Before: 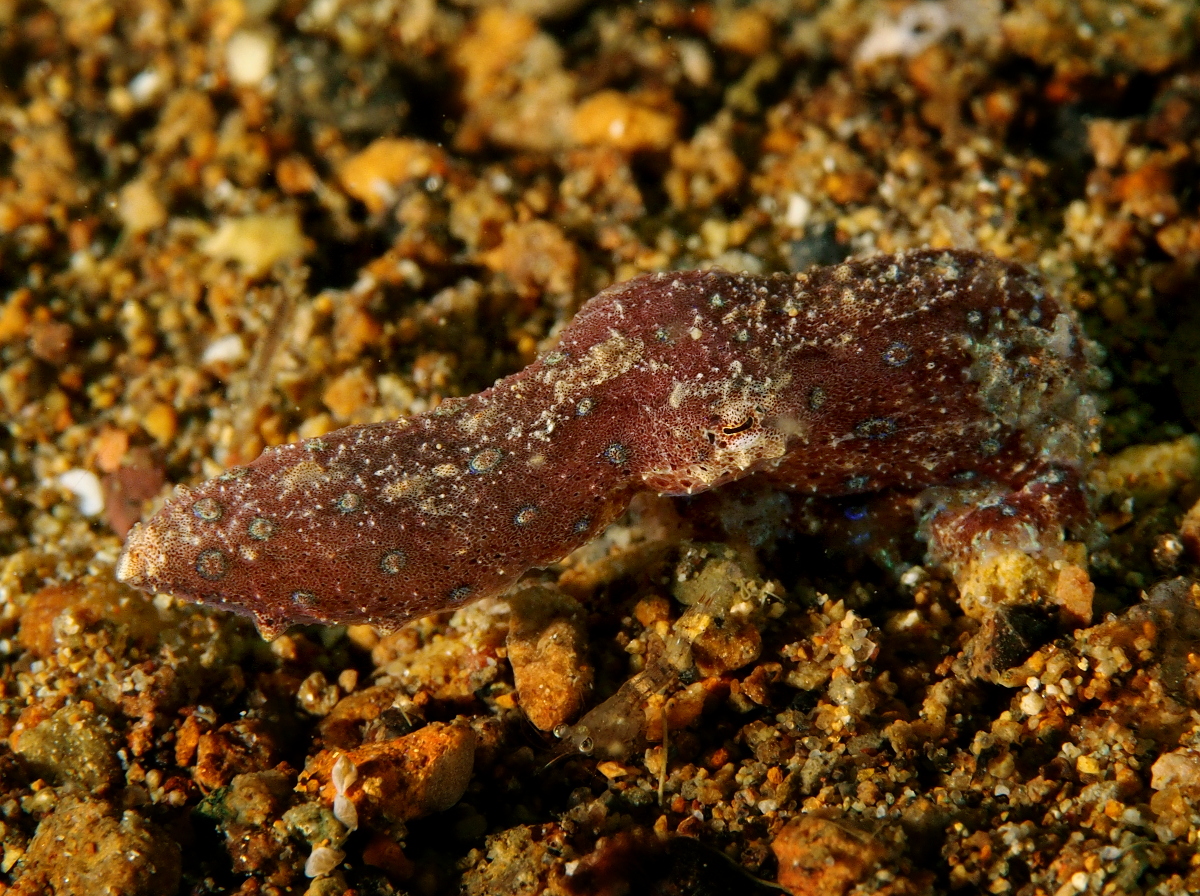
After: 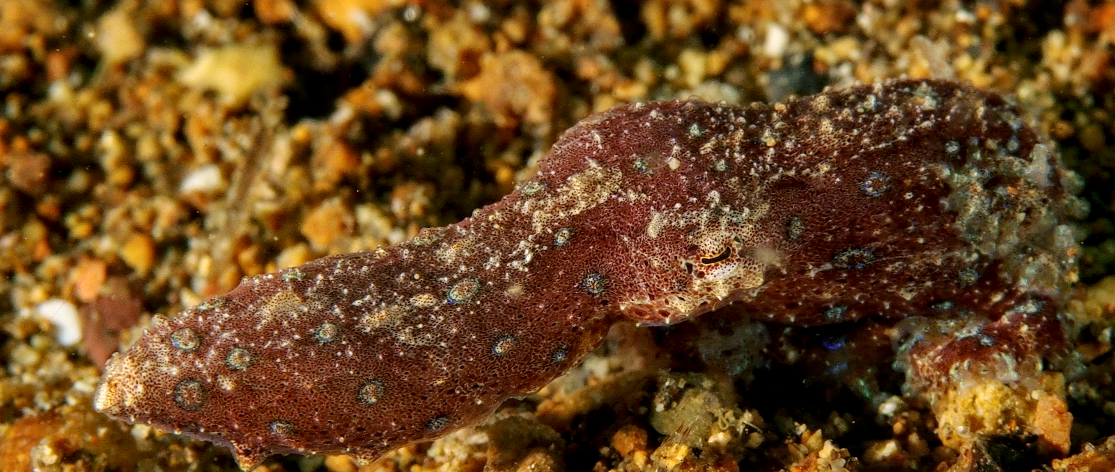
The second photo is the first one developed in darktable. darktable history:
crop: left 1.852%, top 19.058%, right 5.153%, bottom 28.183%
shadows and highlights: shadows 3.83, highlights -16.58, highlights color adjustment 0.252%, soften with gaussian
local contrast: on, module defaults
